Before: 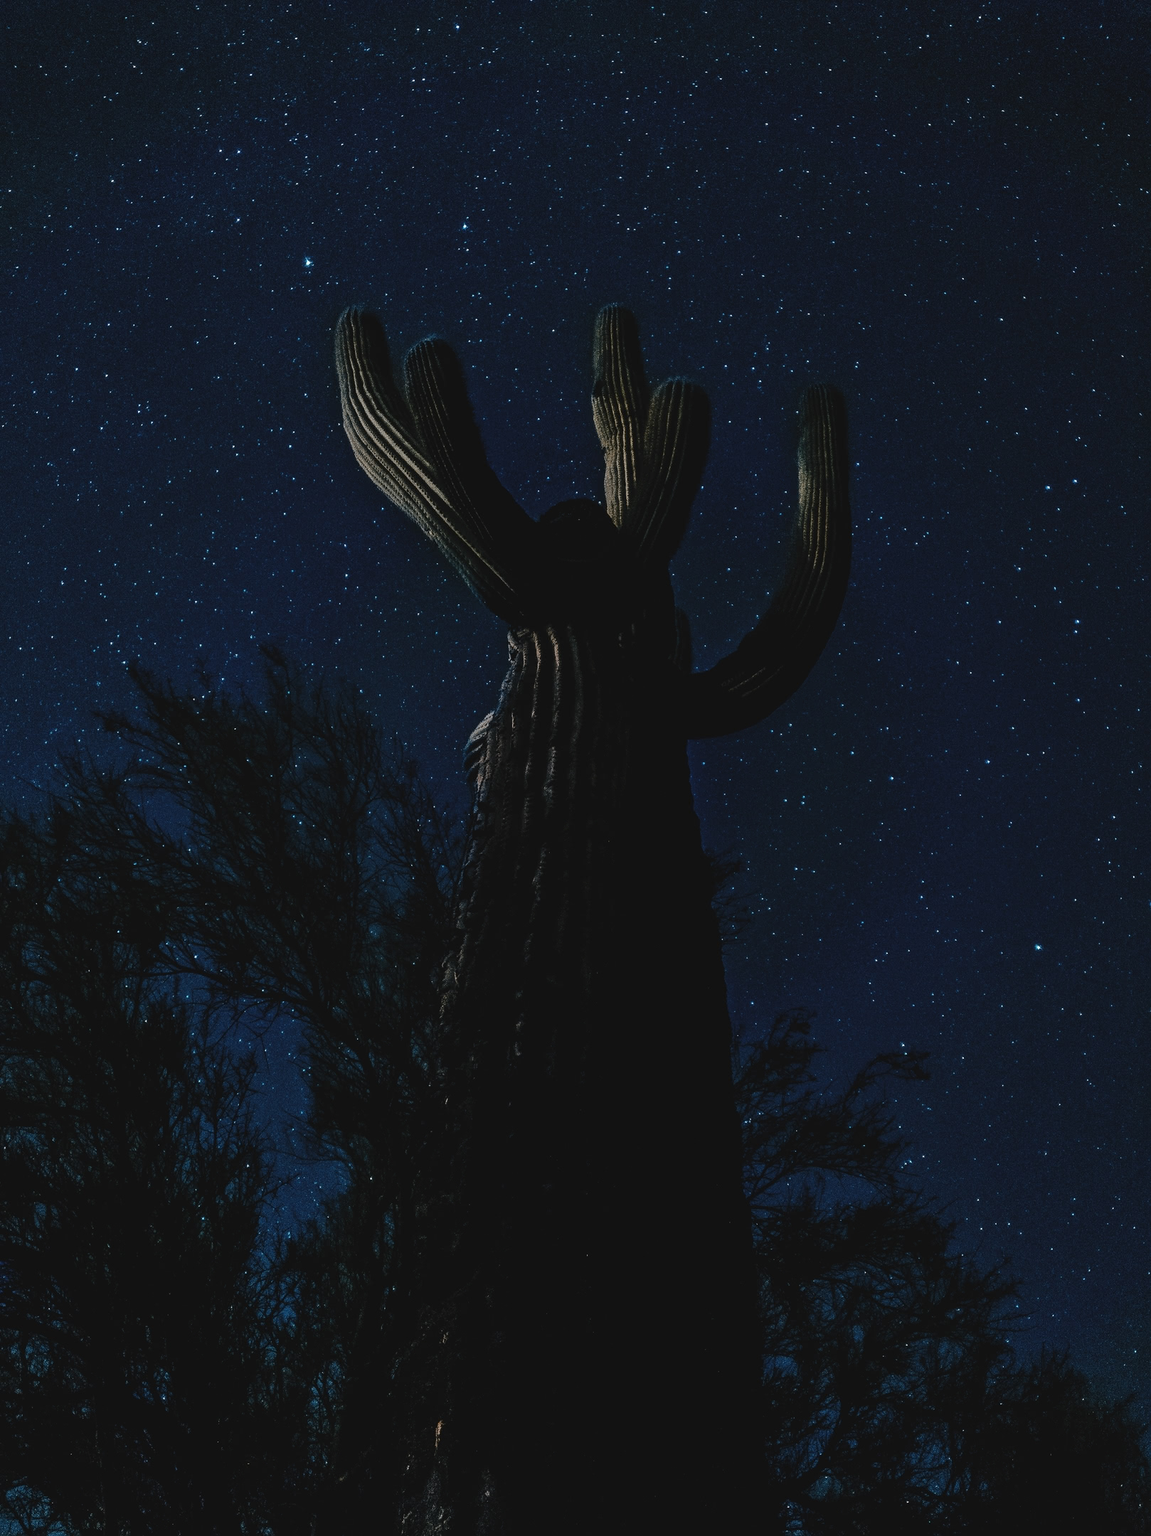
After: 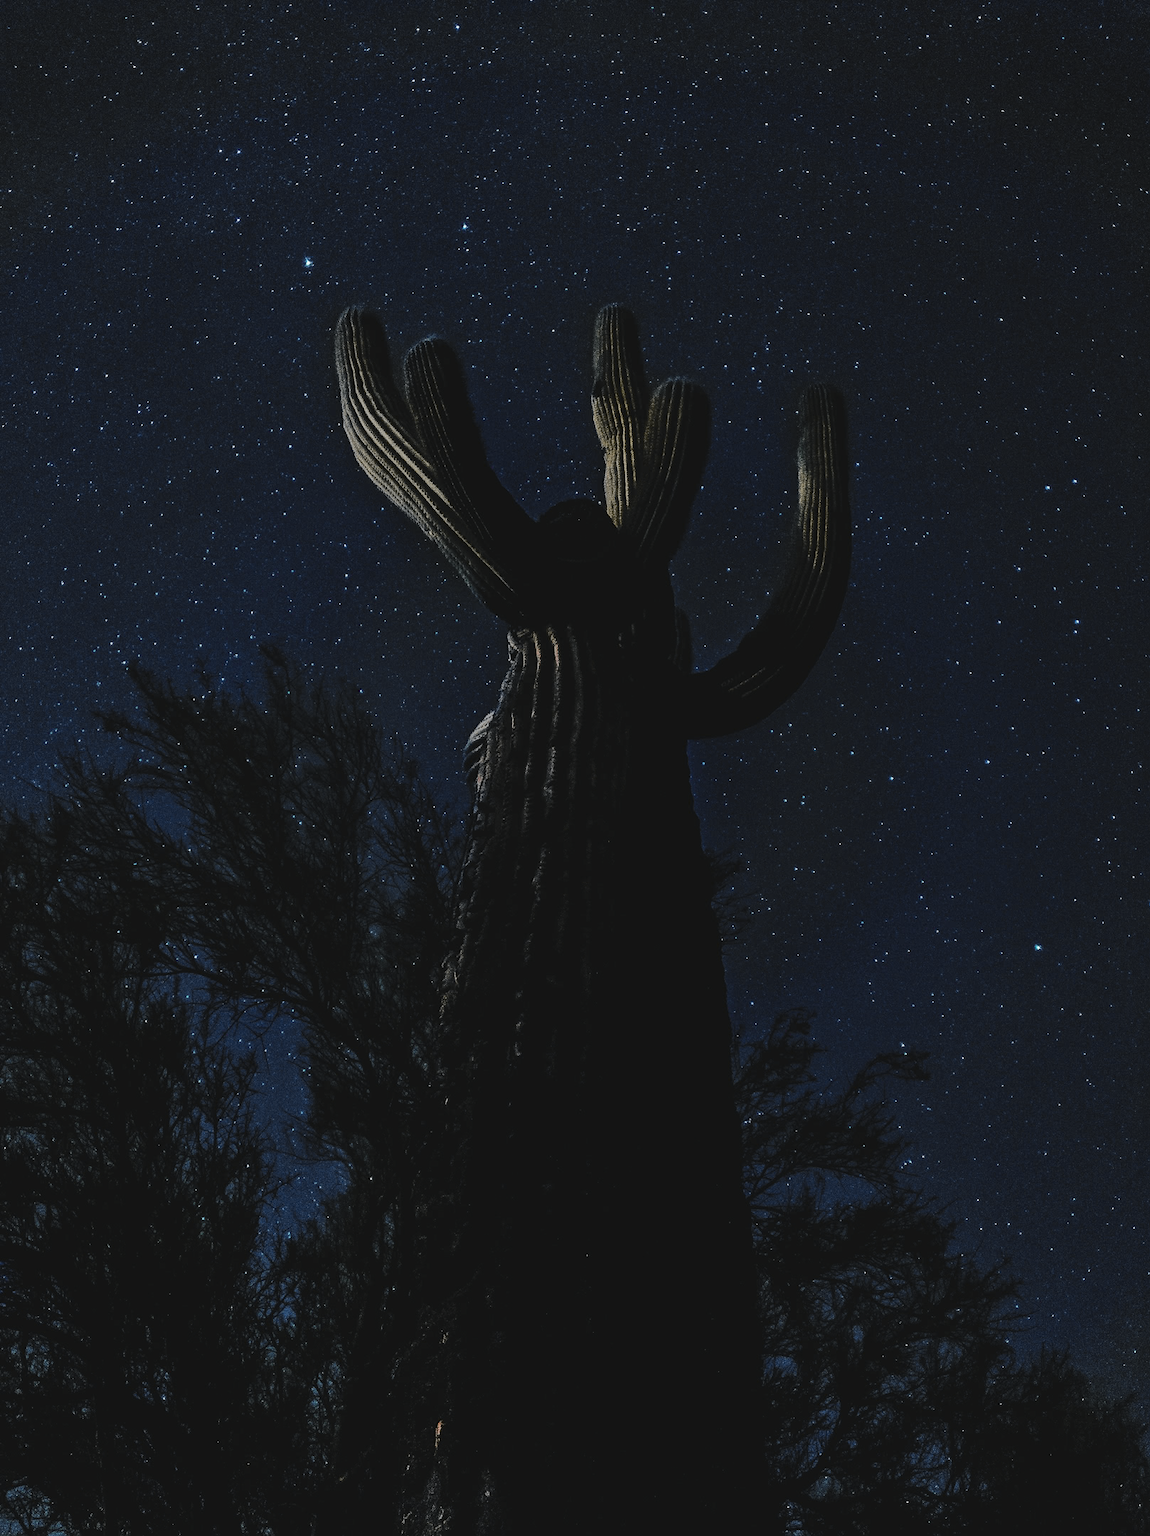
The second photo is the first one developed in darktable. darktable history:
color balance rgb: perceptual saturation grading › global saturation 25%, perceptual brilliance grading › mid-tones 10%, perceptual brilliance grading › shadows 15%, global vibrance 20%
tone curve: curves: ch0 [(0, 0.012) (0.036, 0.035) (0.274, 0.288) (0.504, 0.536) (0.844, 0.84) (1, 0.983)]; ch1 [(0, 0) (0.389, 0.403) (0.462, 0.486) (0.499, 0.498) (0.511, 0.502) (0.536, 0.547) (0.567, 0.588) (0.626, 0.645) (0.749, 0.781) (1, 1)]; ch2 [(0, 0) (0.457, 0.486) (0.5, 0.5) (0.56, 0.551) (0.615, 0.607) (0.704, 0.732) (1, 1)], color space Lab, independent channels, preserve colors none
